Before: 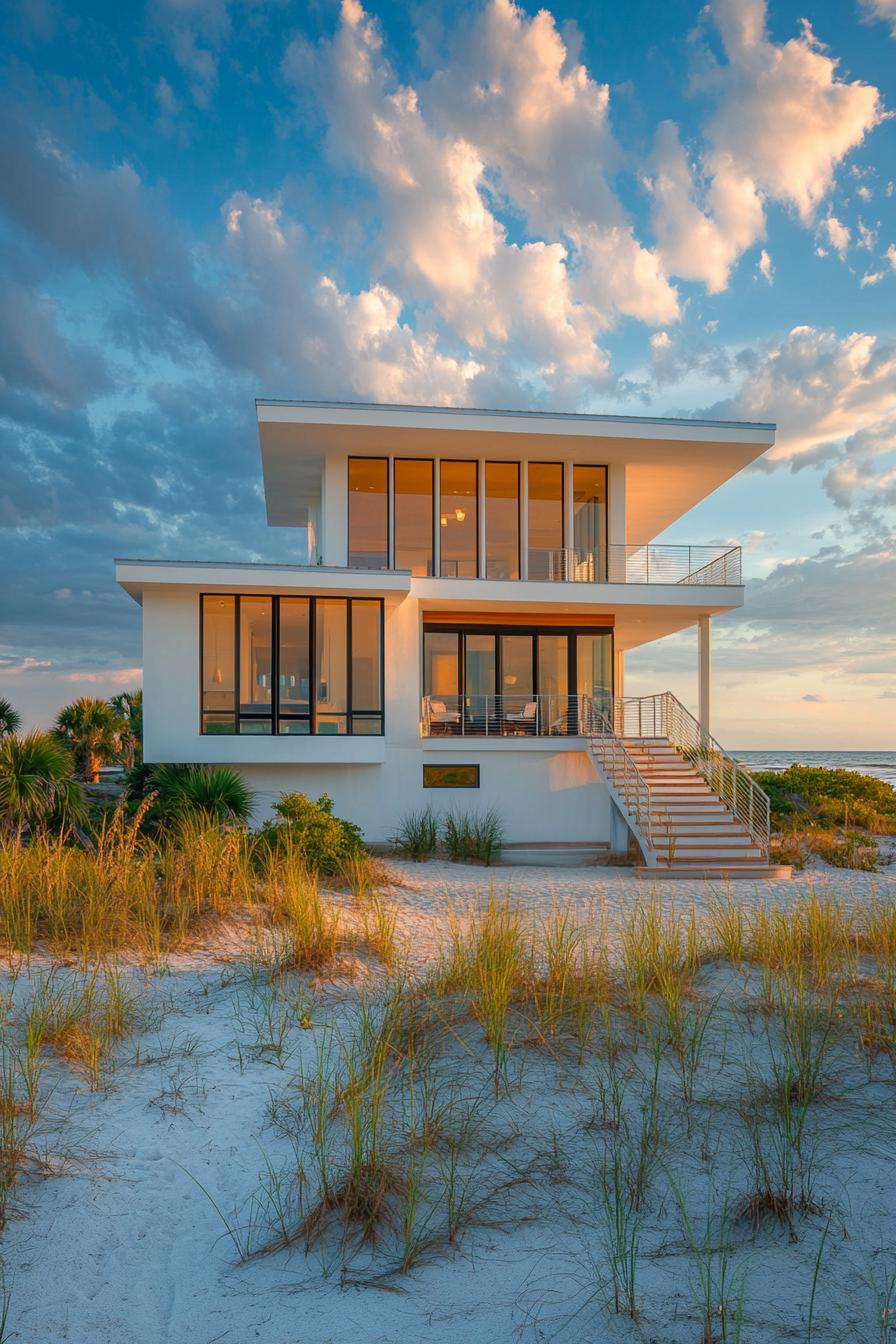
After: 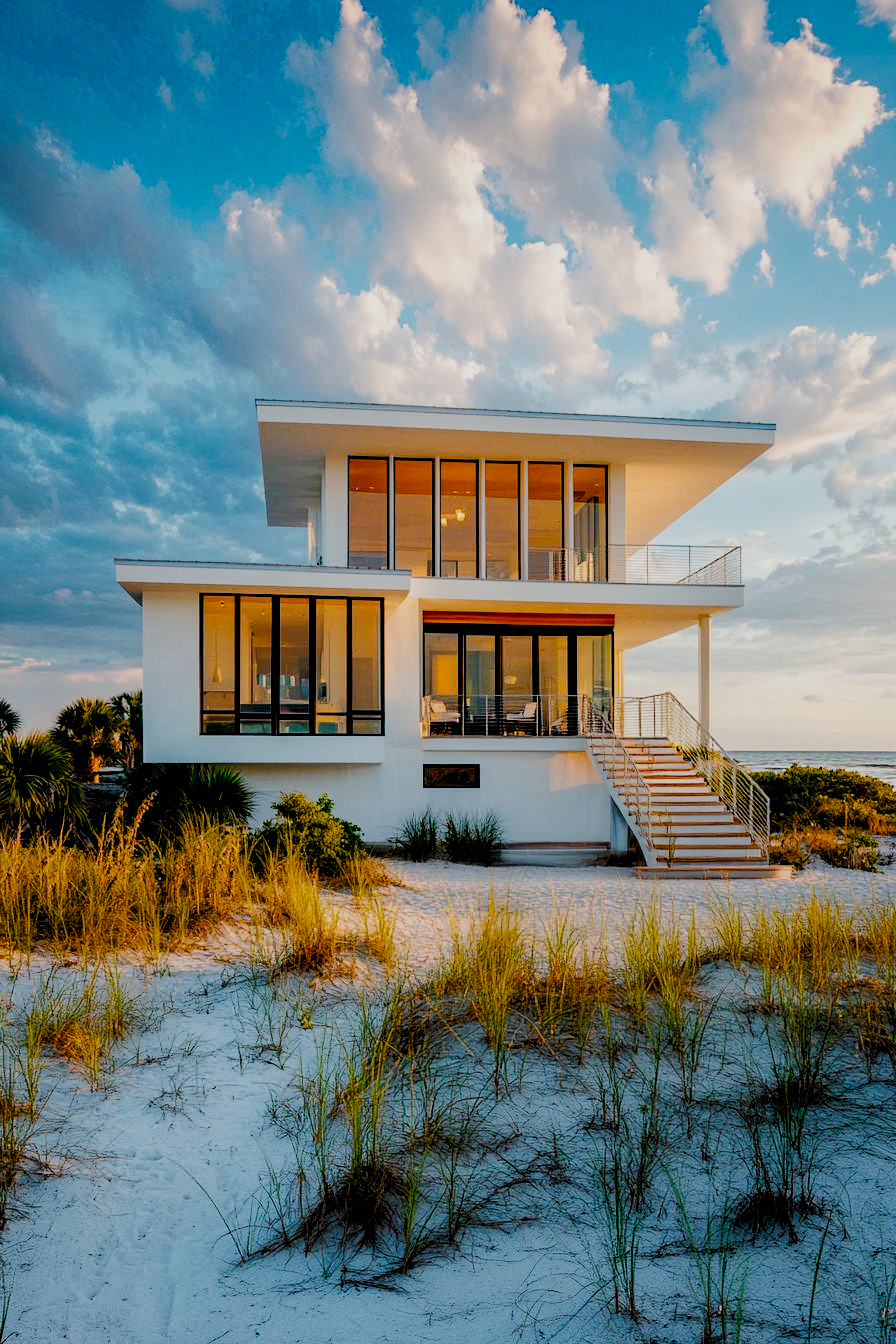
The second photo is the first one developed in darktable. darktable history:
tone equalizer: -8 EV -0.417 EV, -7 EV -0.389 EV, -6 EV -0.333 EV, -5 EV -0.222 EV, -3 EV 0.222 EV, -2 EV 0.333 EV, -1 EV 0.389 EV, +0 EV 0.417 EV, edges refinement/feathering 500, mask exposure compensation -1.57 EV, preserve details no
filmic rgb: black relative exposure -2.85 EV, white relative exposure 4.56 EV, hardness 1.77, contrast 1.25, preserve chrominance no, color science v5 (2021)
